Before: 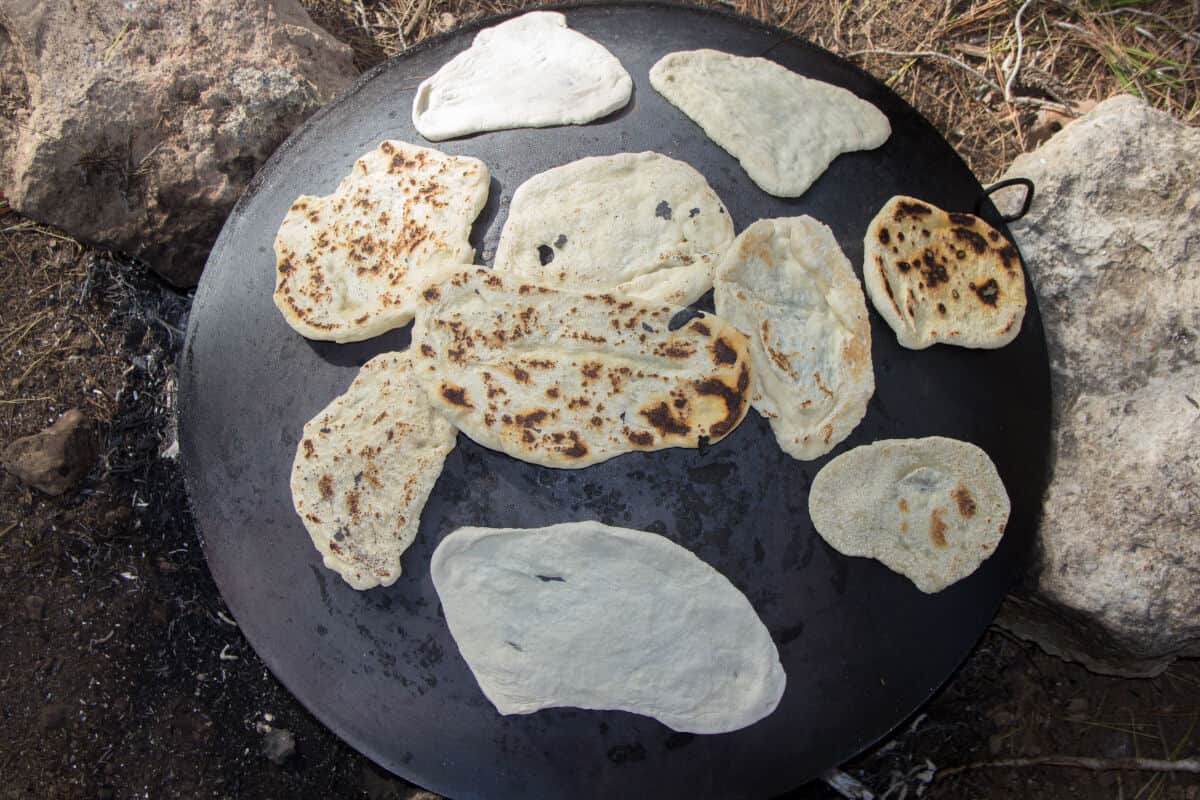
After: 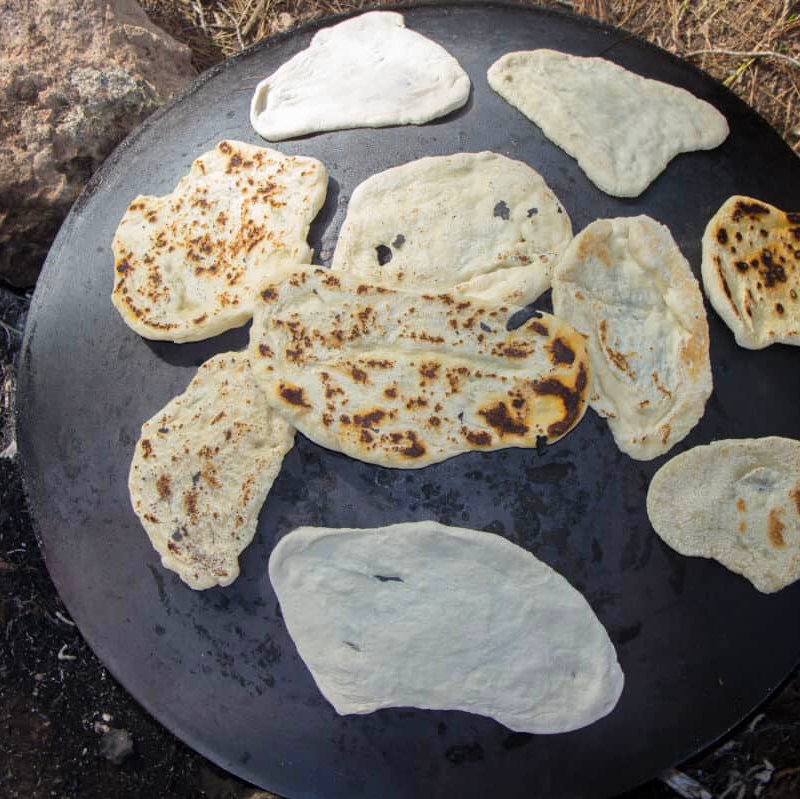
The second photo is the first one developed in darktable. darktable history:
color balance: output saturation 120%
crop and rotate: left 13.537%, right 19.796%
